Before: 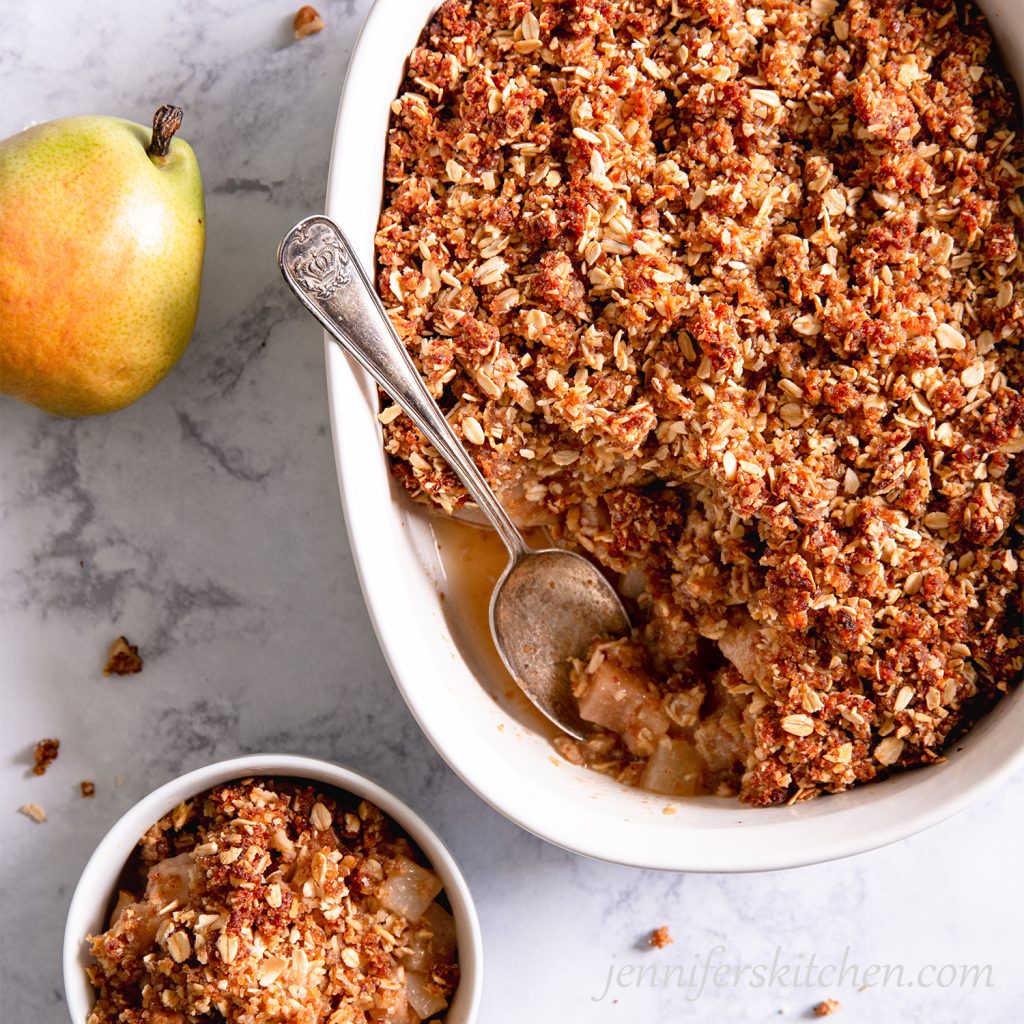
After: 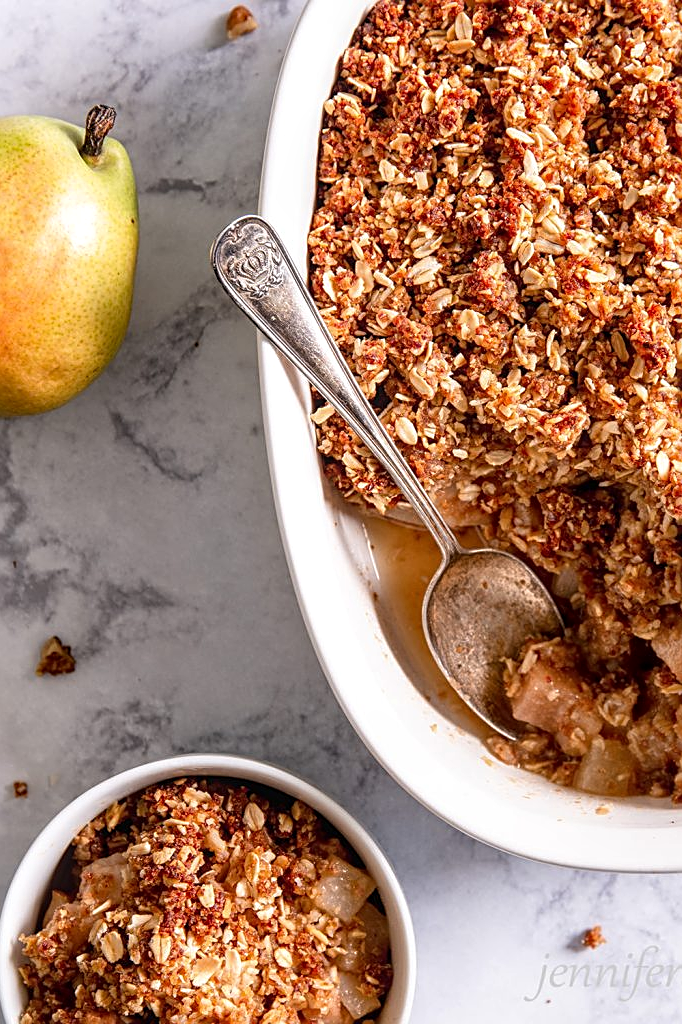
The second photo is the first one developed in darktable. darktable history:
sharpen: on, module defaults
crop and rotate: left 6.617%, right 26.717%
local contrast: on, module defaults
